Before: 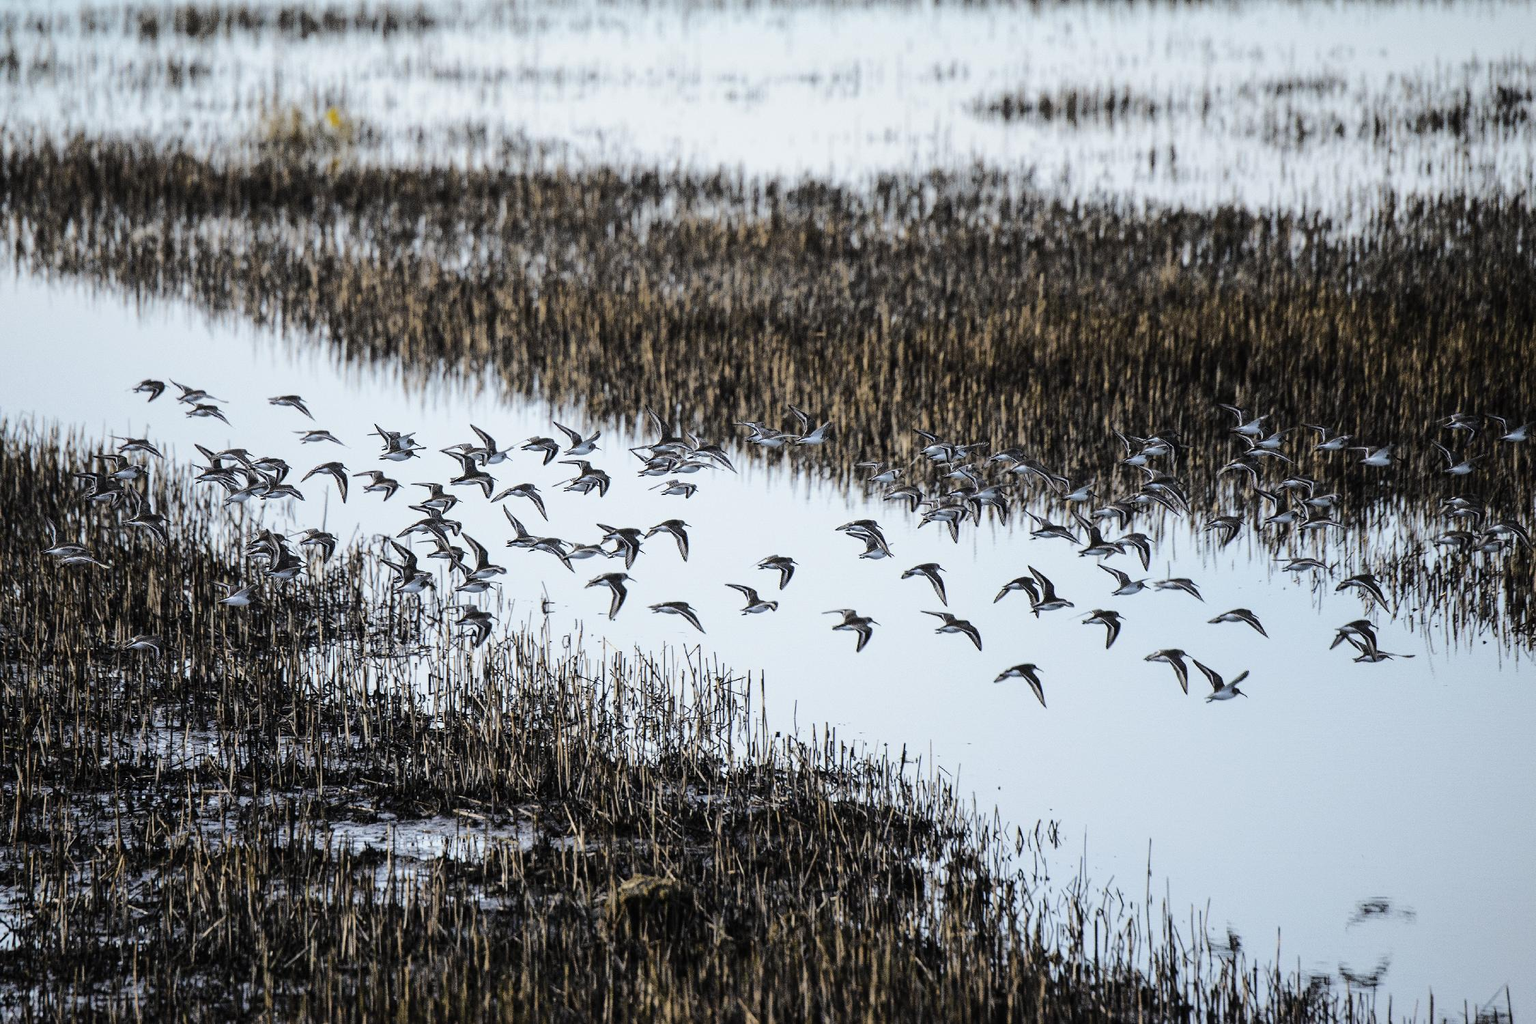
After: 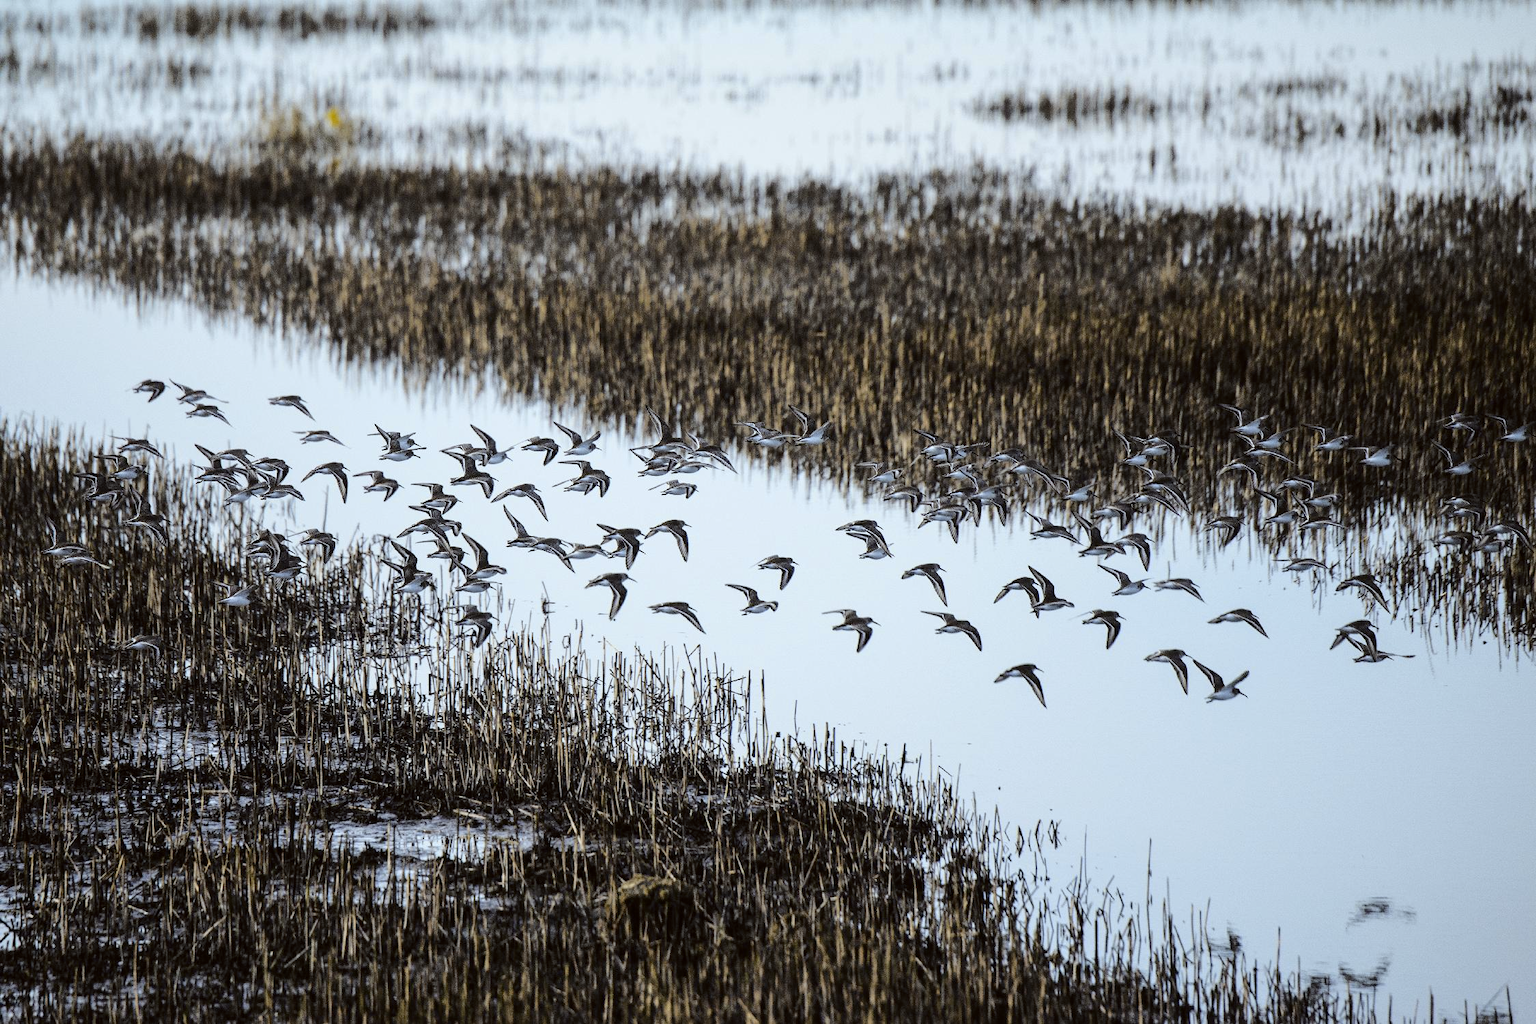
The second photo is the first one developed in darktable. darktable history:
color correction: highlights a* -2.73, highlights b* -2.09, shadows a* 2.41, shadows b* 2.73
color contrast: green-magenta contrast 0.8, blue-yellow contrast 1.1, unbound 0
